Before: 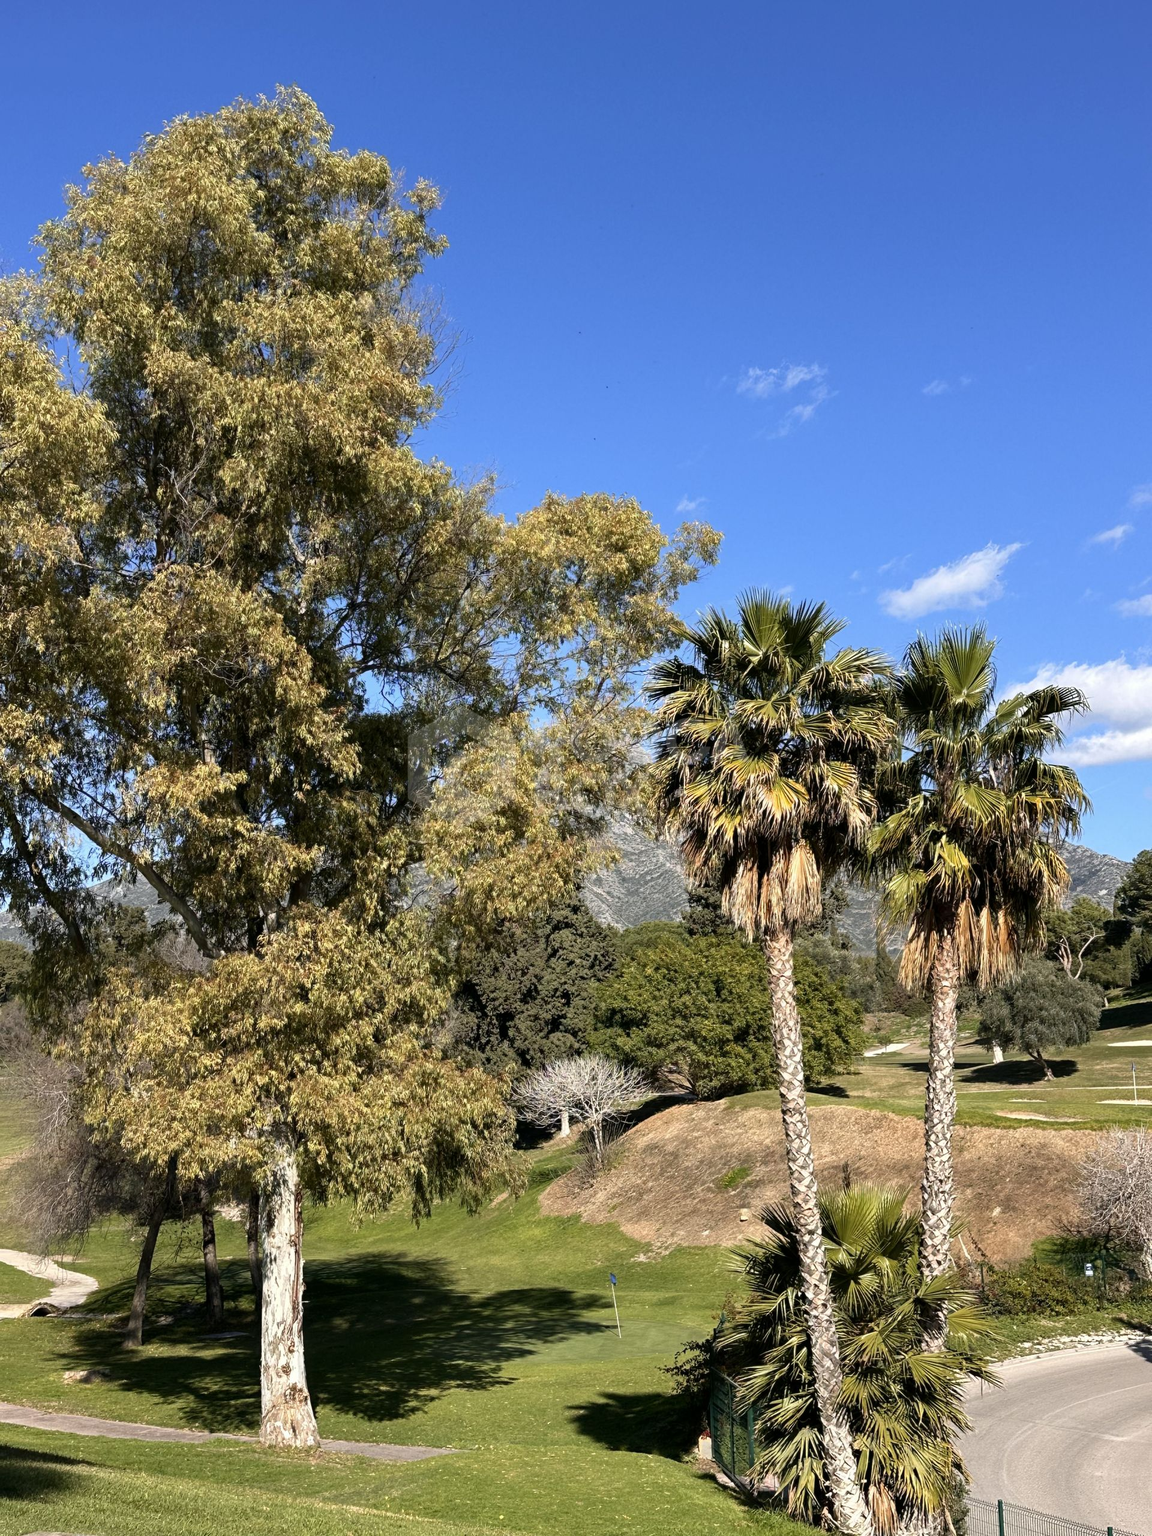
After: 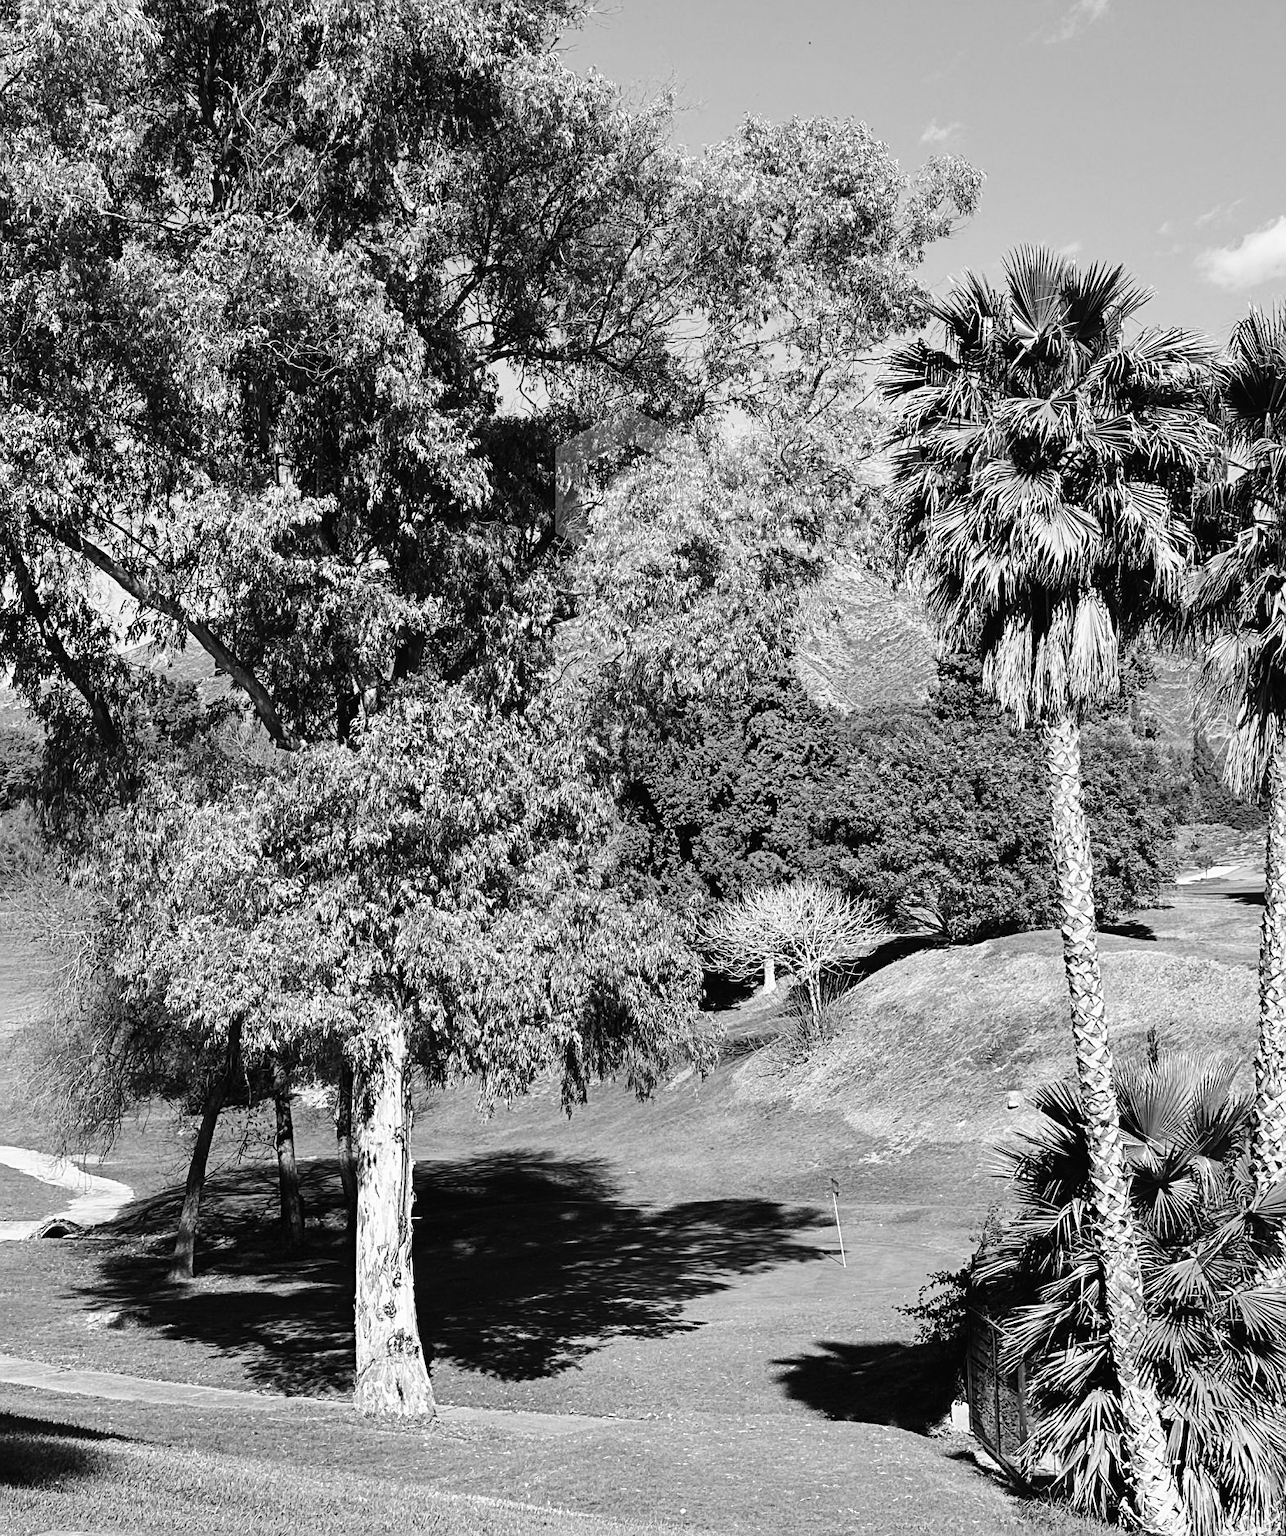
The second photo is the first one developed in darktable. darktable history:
crop: top 26.531%, right 17.959%
rgb levels: preserve colors max RGB
color balance rgb: perceptual saturation grading › global saturation 25%, global vibrance 20%
sharpen: on, module defaults
haze removal: compatibility mode true, adaptive false
color contrast: green-magenta contrast 0, blue-yellow contrast 0
white balance: red 0.766, blue 1.537
tone curve: curves: ch0 [(0, 0.014) (0.12, 0.096) (0.386, 0.49) (0.54, 0.684) (0.751, 0.855) (0.89, 0.943) (0.998, 0.989)]; ch1 [(0, 0) (0.133, 0.099) (0.437, 0.41) (0.5, 0.5) (0.517, 0.536) (0.548, 0.575) (0.582, 0.631) (0.627, 0.688) (0.836, 0.868) (1, 1)]; ch2 [(0, 0) (0.374, 0.341) (0.456, 0.443) (0.478, 0.49) (0.501, 0.5) (0.528, 0.538) (0.55, 0.6) (0.572, 0.63) (0.702, 0.765) (1, 1)], color space Lab, independent channels, preserve colors none
